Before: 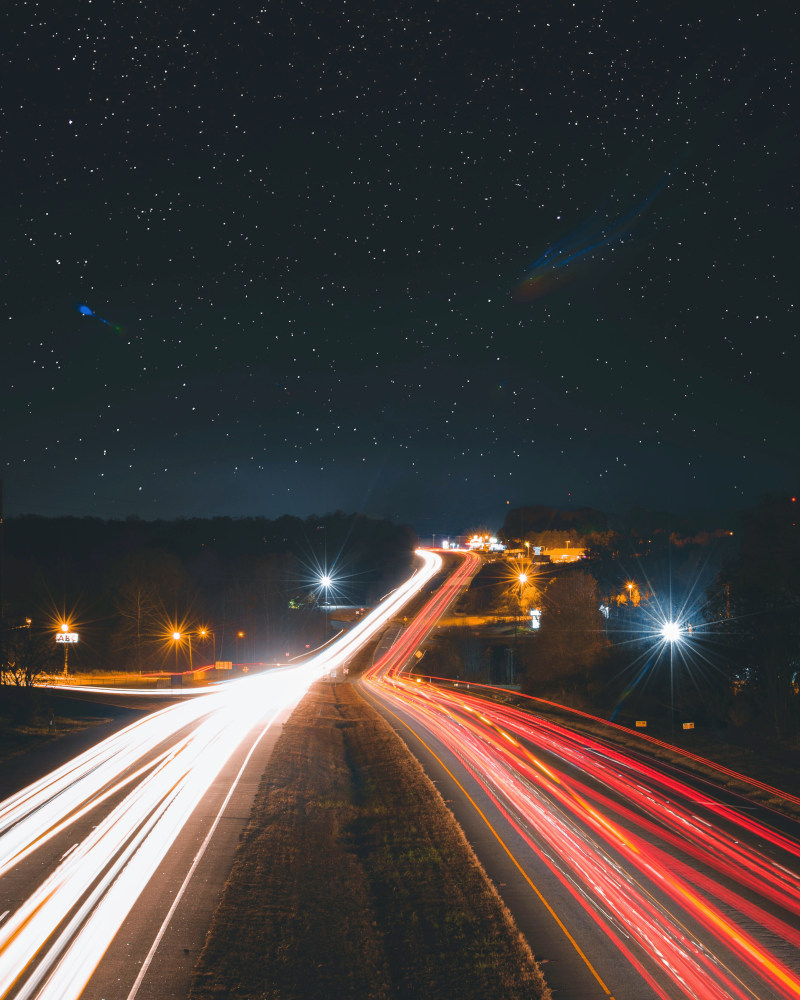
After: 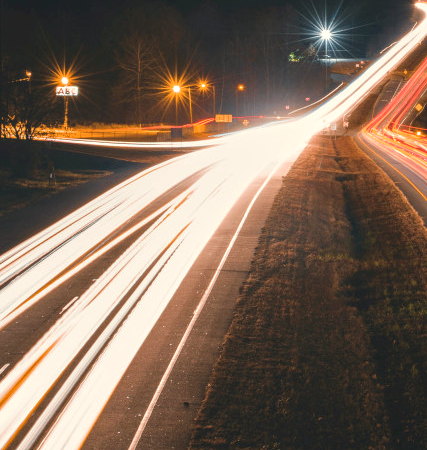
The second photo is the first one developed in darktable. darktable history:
white balance: red 1.045, blue 0.932
crop and rotate: top 54.778%, right 46.61%, bottom 0.159%
local contrast: on, module defaults
